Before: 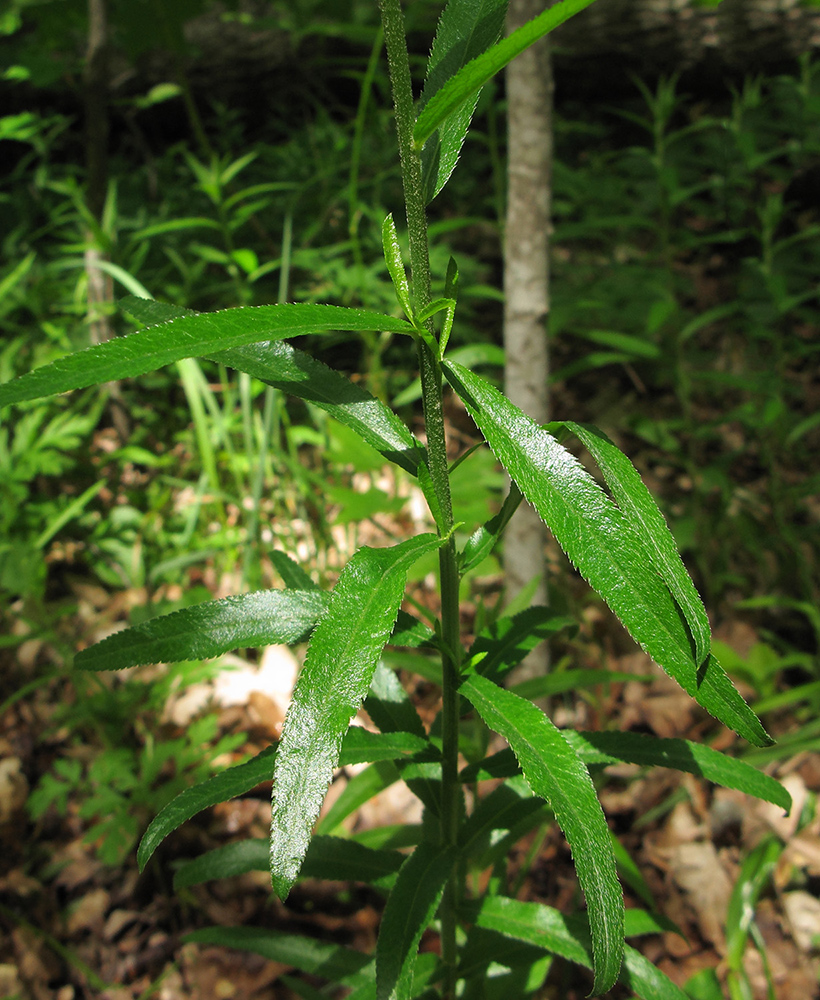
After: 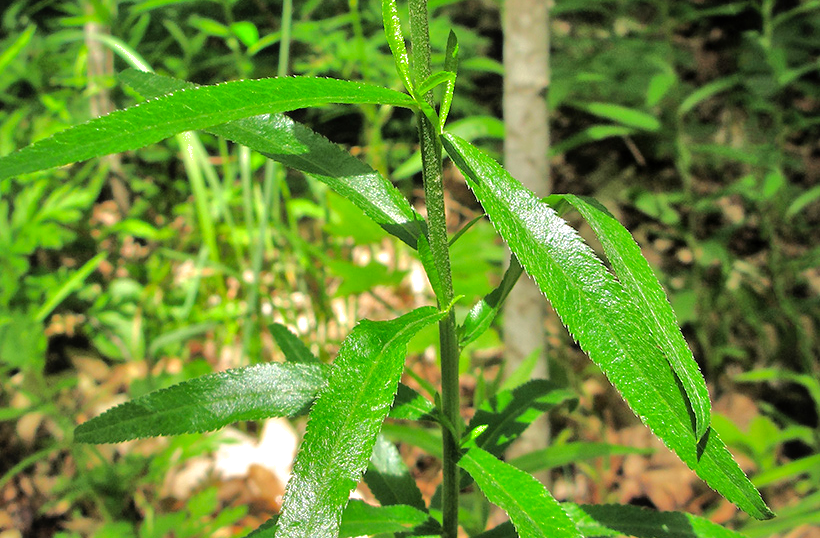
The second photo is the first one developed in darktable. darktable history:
local contrast: mode bilateral grid, contrast 20, coarseness 49, detail 128%, midtone range 0.2
tone curve: curves: ch0 [(0, 0) (0.003, 0.012) (0.011, 0.014) (0.025, 0.019) (0.044, 0.028) (0.069, 0.039) (0.1, 0.056) (0.136, 0.093) (0.177, 0.147) (0.224, 0.214) (0.277, 0.29) (0.335, 0.381) (0.399, 0.476) (0.468, 0.557) (0.543, 0.635) (0.623, 0.697) (0.709, 0.764) (0.801, 0.831) (0.898, 0.917) (1, 1)]
crop and rotate: top 22.77%, bottom 23.371%
tone equalizer: -7 EV 0.14 EV, -6 EV 0.607 EV, -5 EV 1.16 EV, -4 EV 1.37 EV, -3 EV 1.14 EV, -2 EV 0.6 EV, -1 EV 0.155 EV, luminance estimator HSV value / RGB max
shadows and highlights: shadows 39.72, highlights -60.01
